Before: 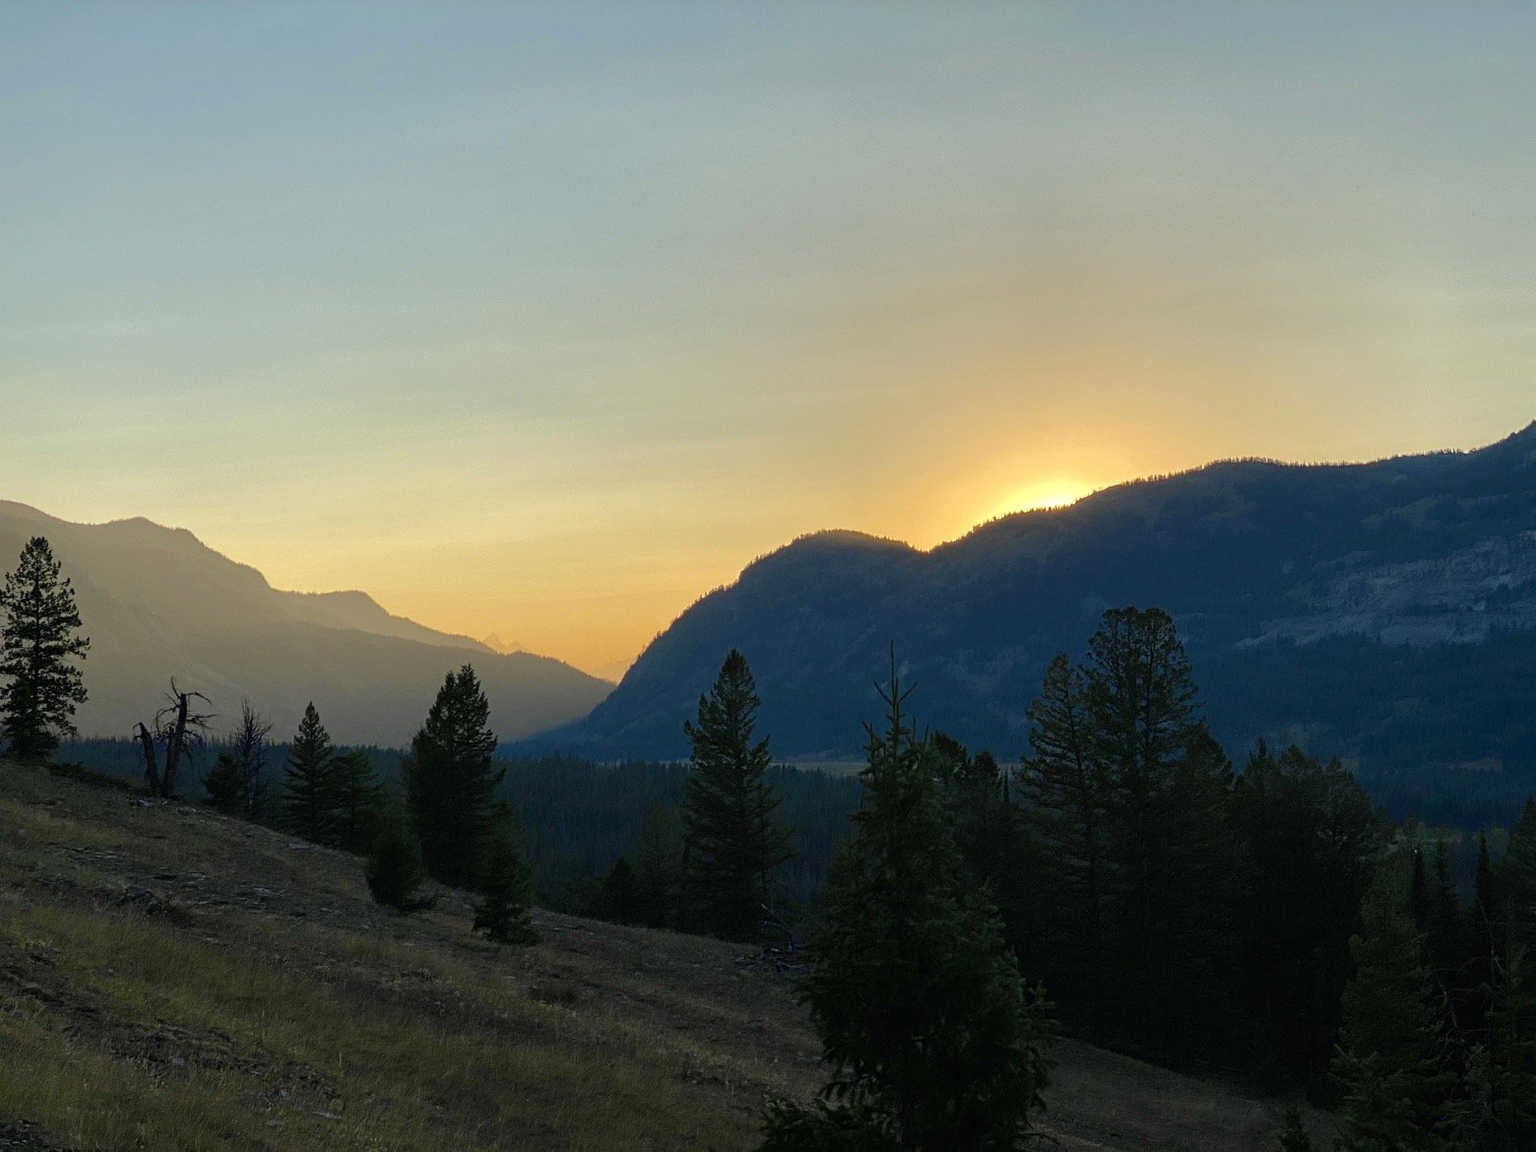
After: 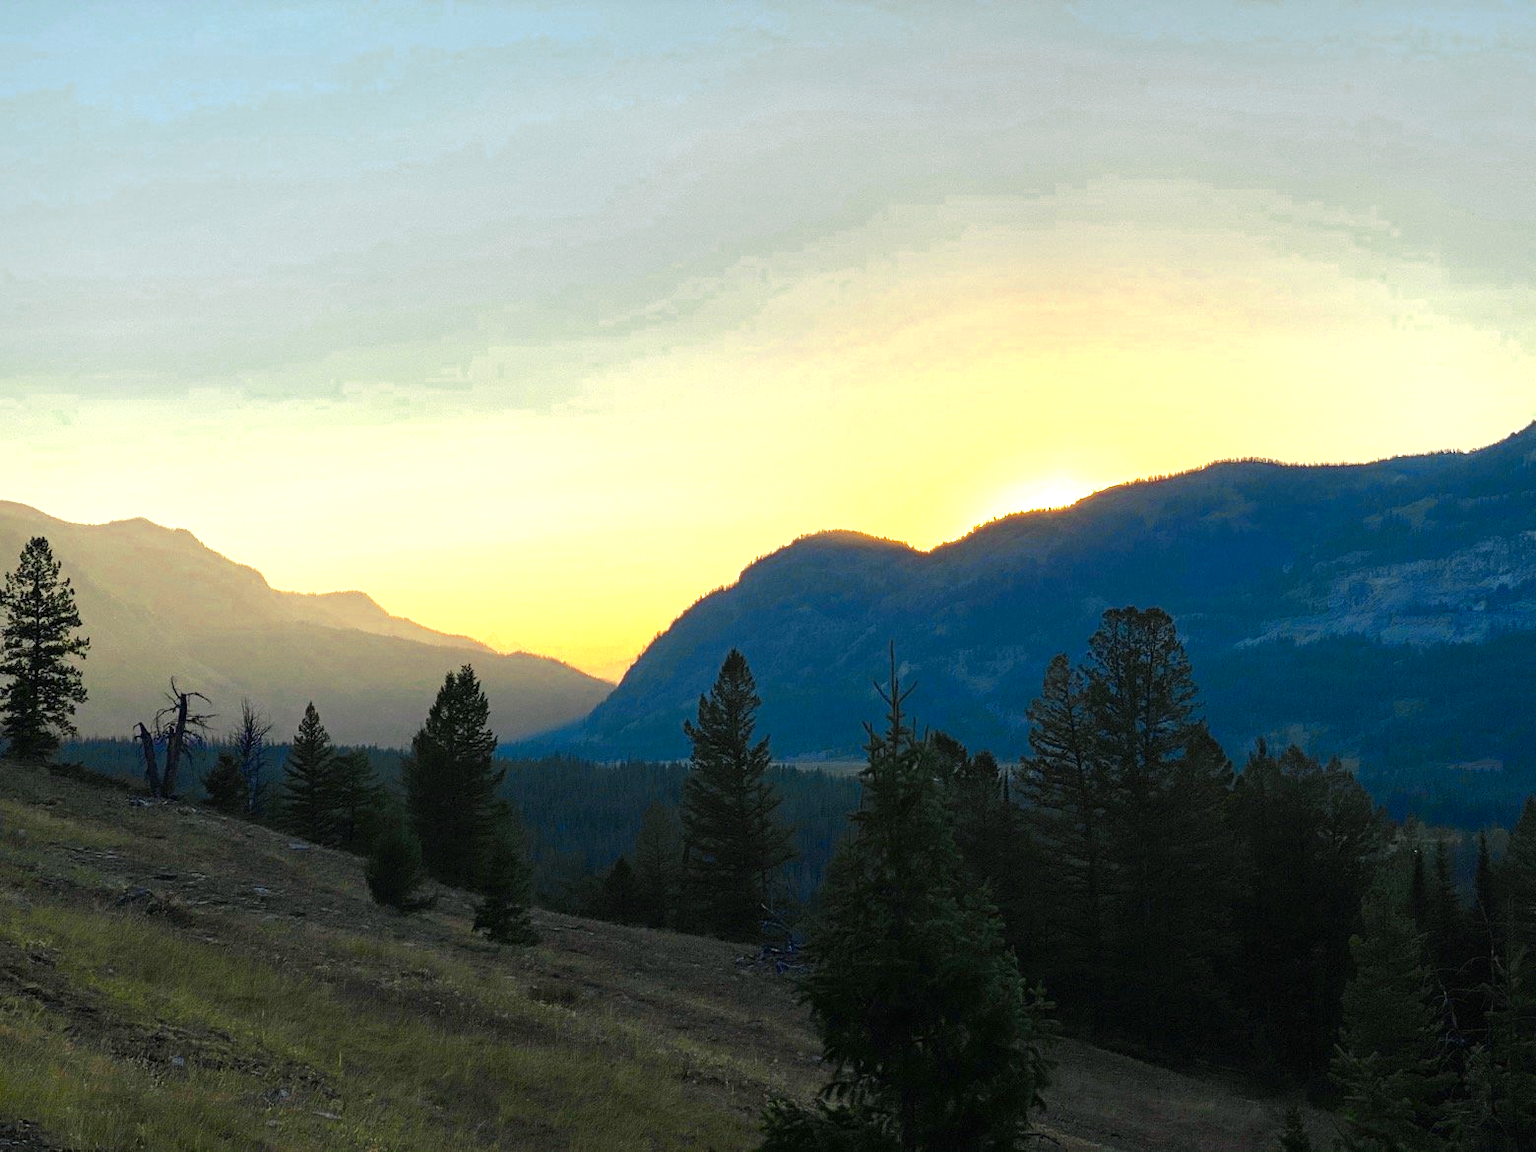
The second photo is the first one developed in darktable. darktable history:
color zones: curves: ch0 [(0.004, 0.305) (0.261, 0.623) (0.389, 0.399) (0.708, 0.571) (0.947, 0.34)]; ch1 [(0.025, 0.645) (0.229, 0.584) (0.326, 0.551) (0.484, 0.262) (0.757, 0.643)]
exposure: exposure 0.648 EV, compensate highlight preservation false
